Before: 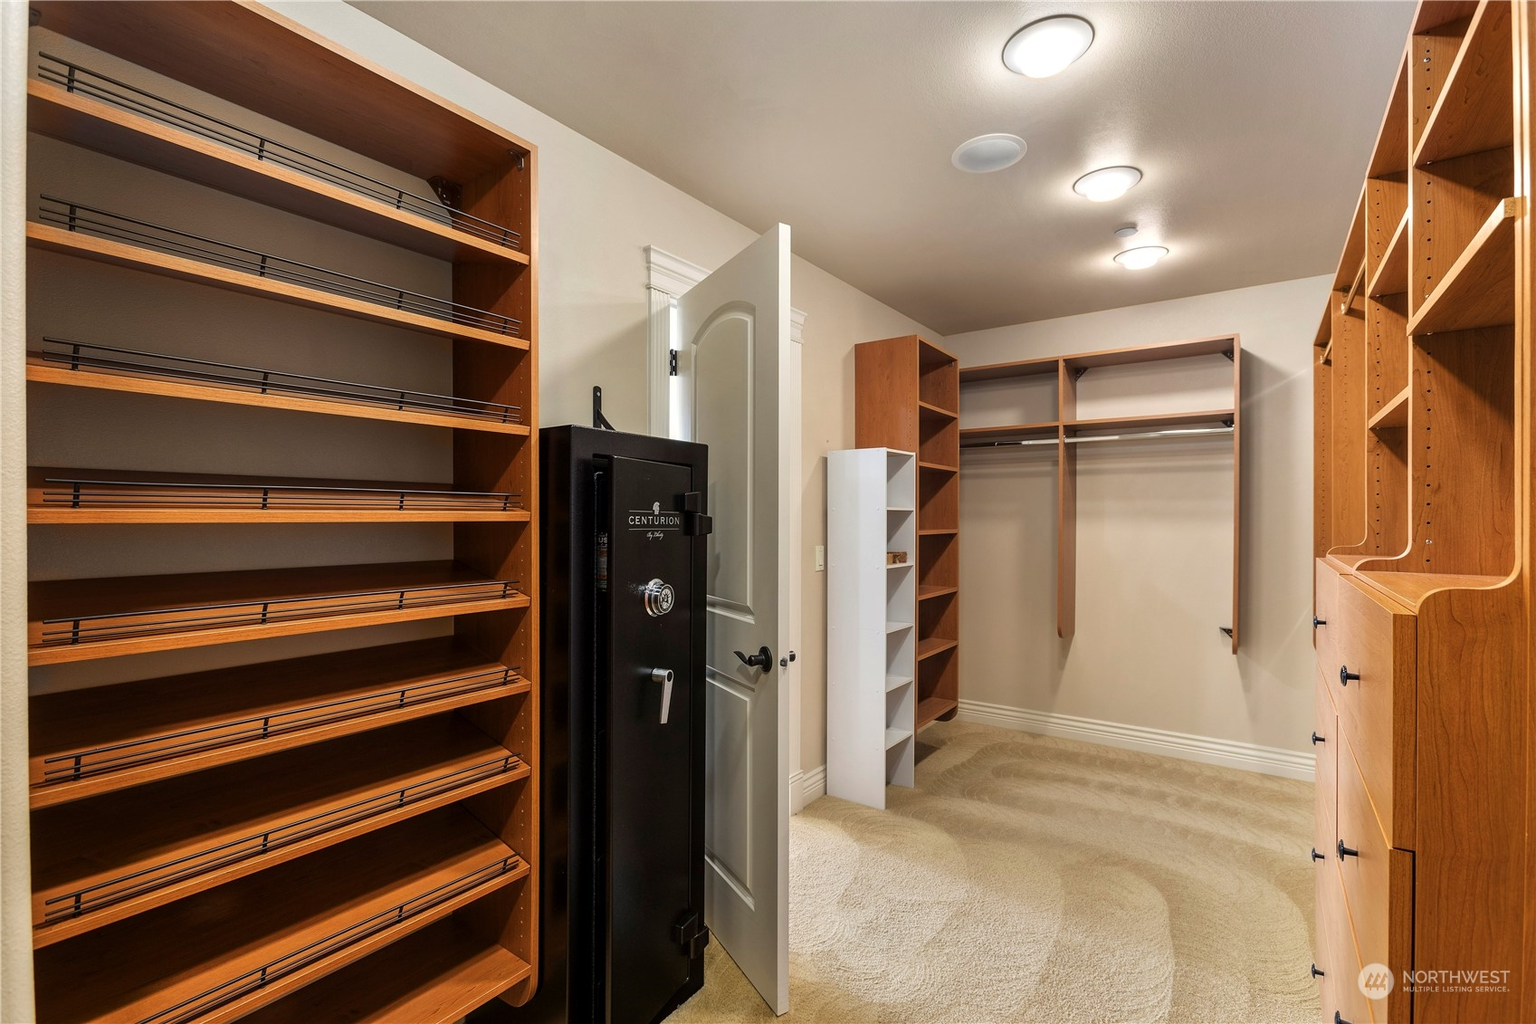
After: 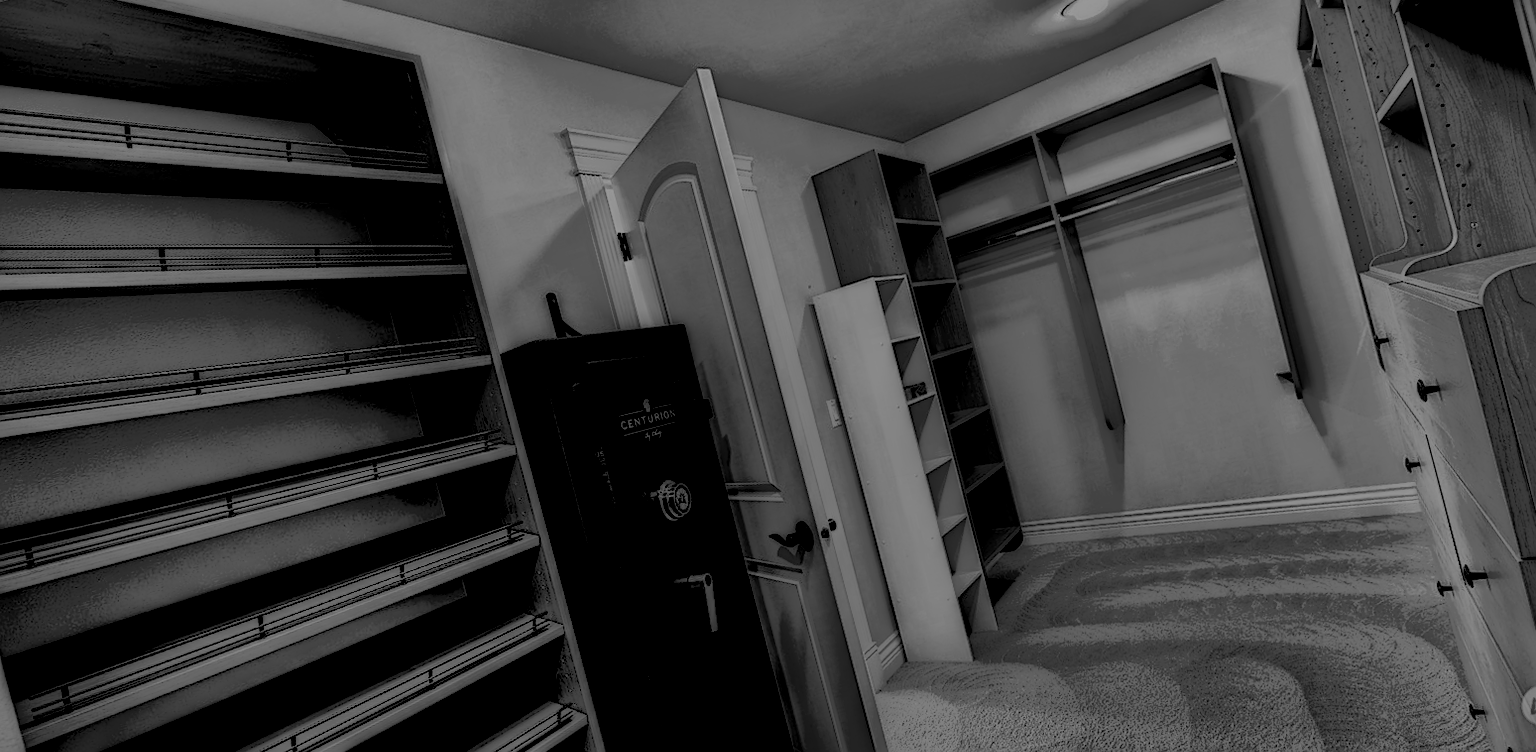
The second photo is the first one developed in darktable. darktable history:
rotate and perspective: rotation -14.8°, crop left 0.1, crop right 0.903, crop top 0.25, crop bottom 0.748
shadows and highlights: radius 123.98, shadows 100, white point adjustment -3, highlights -100, highlights color adjustment 89.84%, soften with gaussian
local contrast: highlights 0%, shadows 198%, detail 164%, midtone range 0.001
color balance: lift [0.975, 0.993, 1, 1.015], gamma [1.1, 1, 1, 0.945], gain [1, 1.04, 1, 0.95]
global tonemap: drago (1, 100), detail 1
color zones: curves: ch0 [(0.002, 0.593) (0.143, 0.417) (0.285, 0.541) (0.455, 0.289) (0.608, 0.327) (0.727, 0.283) (0.869, 0.571) (1, 0.603)]; ch1 [(0, 0) (0.143, 0) (0.286, 0) (0.429, 0) (0.571, 0) (0.714, 0) (0.857, 0)]
sharpen: on, module defaults
